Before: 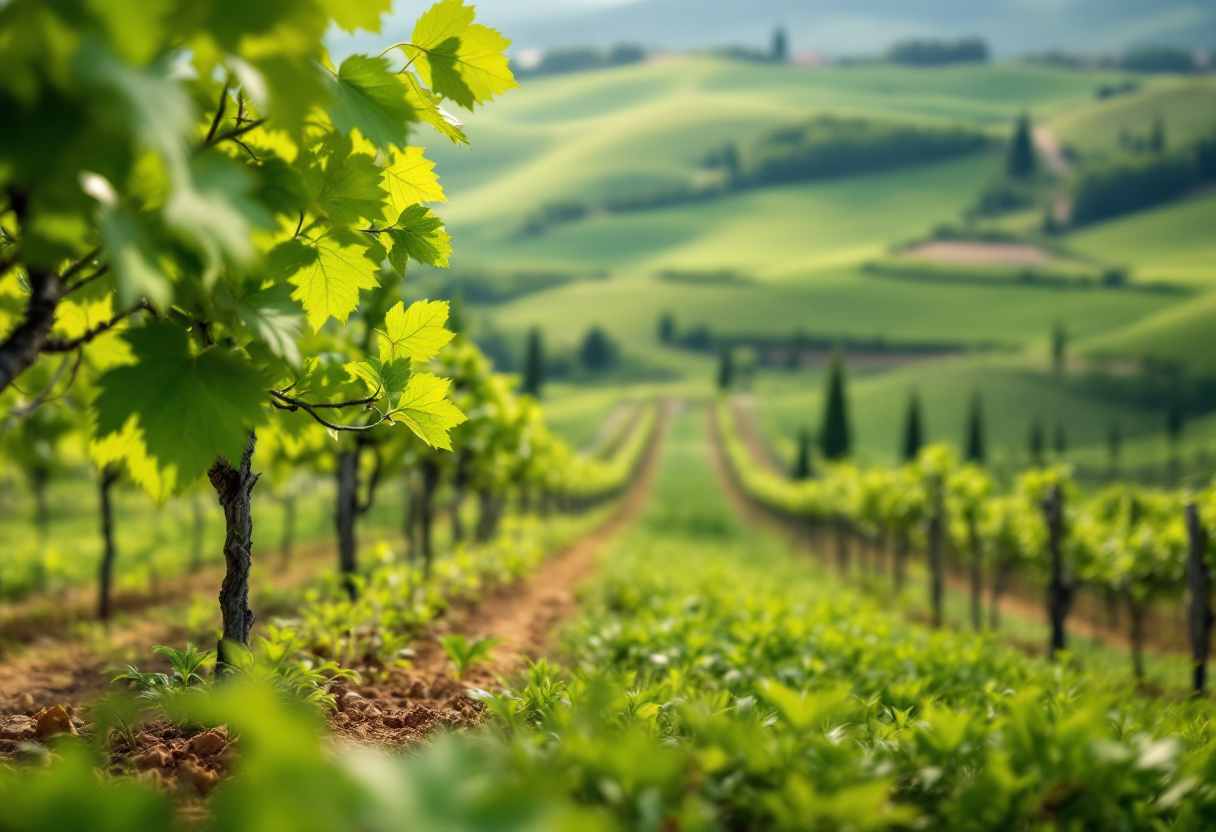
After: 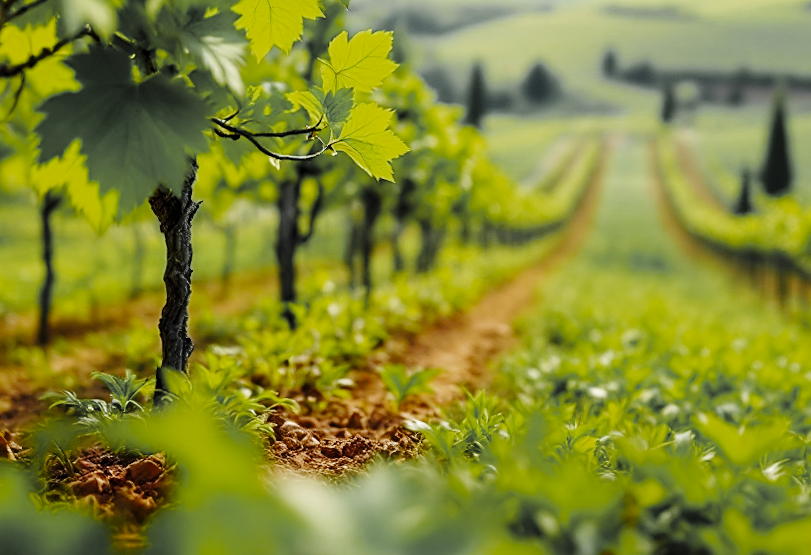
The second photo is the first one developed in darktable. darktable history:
sharpen: on, module defaults
color zones: curves: ch0 [(0.004, 0.388) (0.125, 0.392) (0.25, 0.404) (0.375, 0.5) (0.5, 0.5) (0.625, 0.5) (0.75, 0.5) (0.875, 0.5)]; ch1 [(0, 0.5) (0.125, 0.5) (0.25, 0.5) (0.375, 0.124) (0.524, 0.124) (0.645, 0.128) (0.789, 0.132) (0.914, 0.096) (0.998, 0.068)]
base curve: curves: ch0 [(0, 0) (0.036, 0.025) (0.121, 0.166) (0.206, 0.329) (0.605, 0.79) (1, 1)], preserve colors none
crop and rotate: angle -0.82°, left 3.85%, top 31.828%, right 27.992%
